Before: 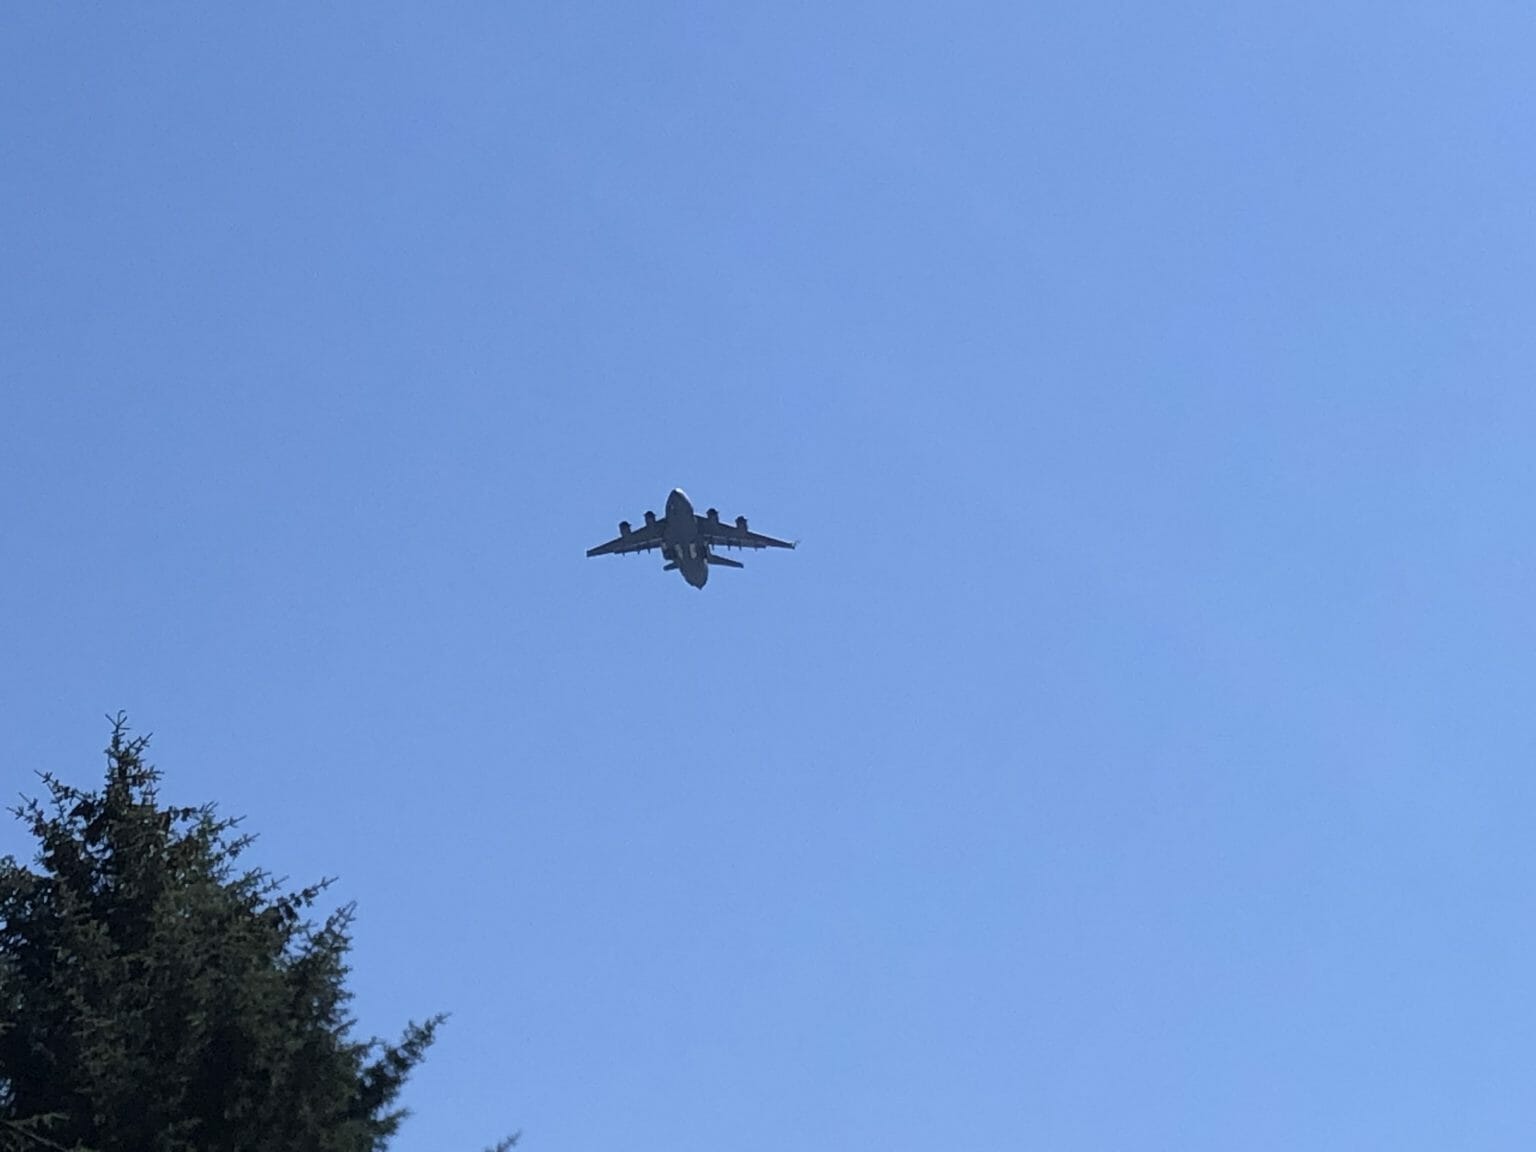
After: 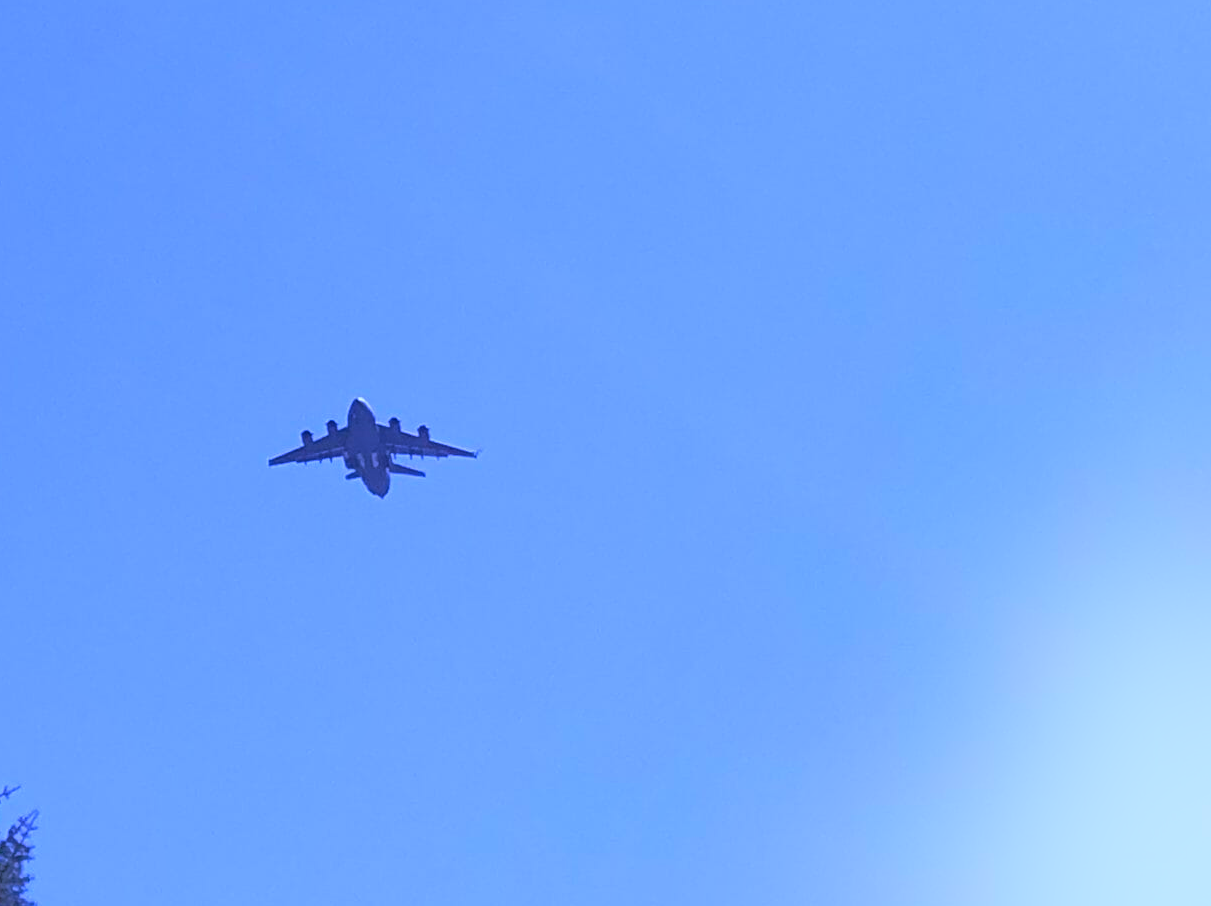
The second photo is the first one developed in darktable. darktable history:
bloom: on, module defaults
crop and rotate: left 20.74%, top 7.912%, right 0.375%, bottom 13.378%
tone equalizer: -7 EV 0.15 EV, -6 EV 0.6 EV, -5 EV 1.15 EV, -4 EV 1.33 EV, -3 EV 1.15 EV, -2 EV 0.6 EV, -1 EV 0.15 EV, mask exposure compensation -0.5 EV
white balance: red 0.98, blue 1.61
